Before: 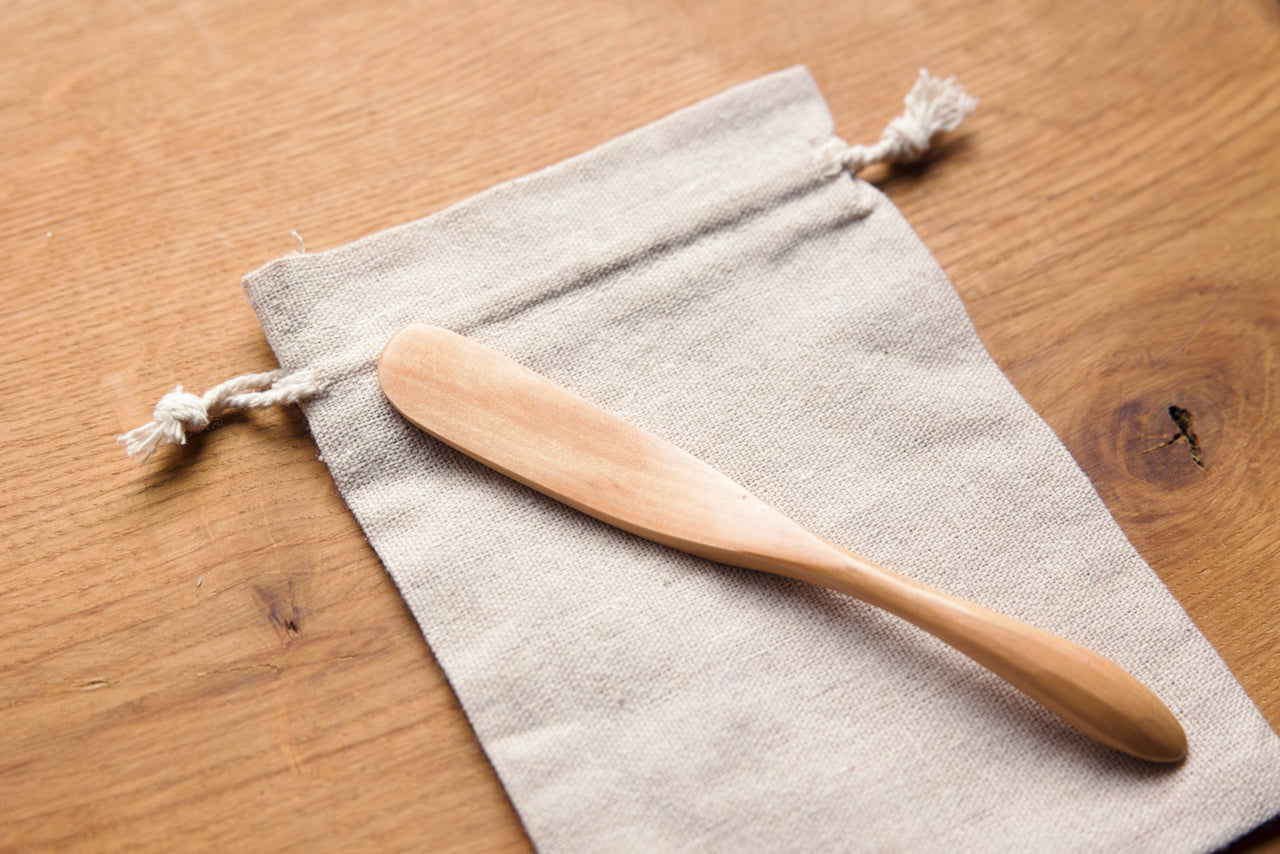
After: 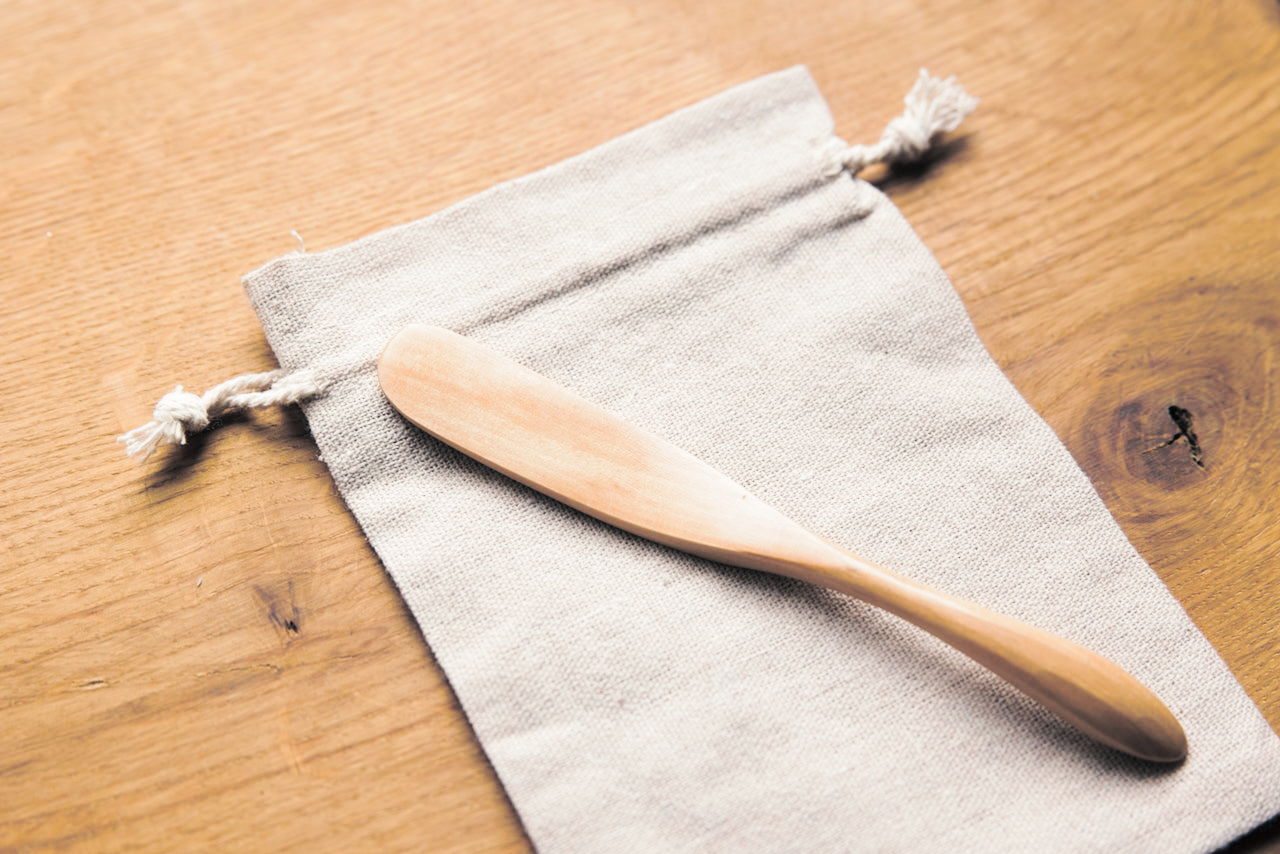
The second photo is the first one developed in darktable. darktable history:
split-toning: shadows › hue 201.6°, shadows › saturation 0.16, highlights › hue 50.4°, highlights › saturation 0.2, balance -49.9
tone curve: curves: ch0 [(0, 0) (0.003, 0.005) (0.011, 0.013) (0.025, 0.027) (0.044, 0.044) (0.069, 0.06) (0.1, 0.081) (0.136, 0.114) (0.177, 0.16) (0.224, 0.211) (0.277, 0.277) (0.335, 0.354) (0.399, 0.435) (0.468, 0.538) (0.543, 0.626) (0.623, 0.708) (0.709, 0.789) (0.801, 0.867) (0.898, 0.935) (1, 1)], preserve colors none
